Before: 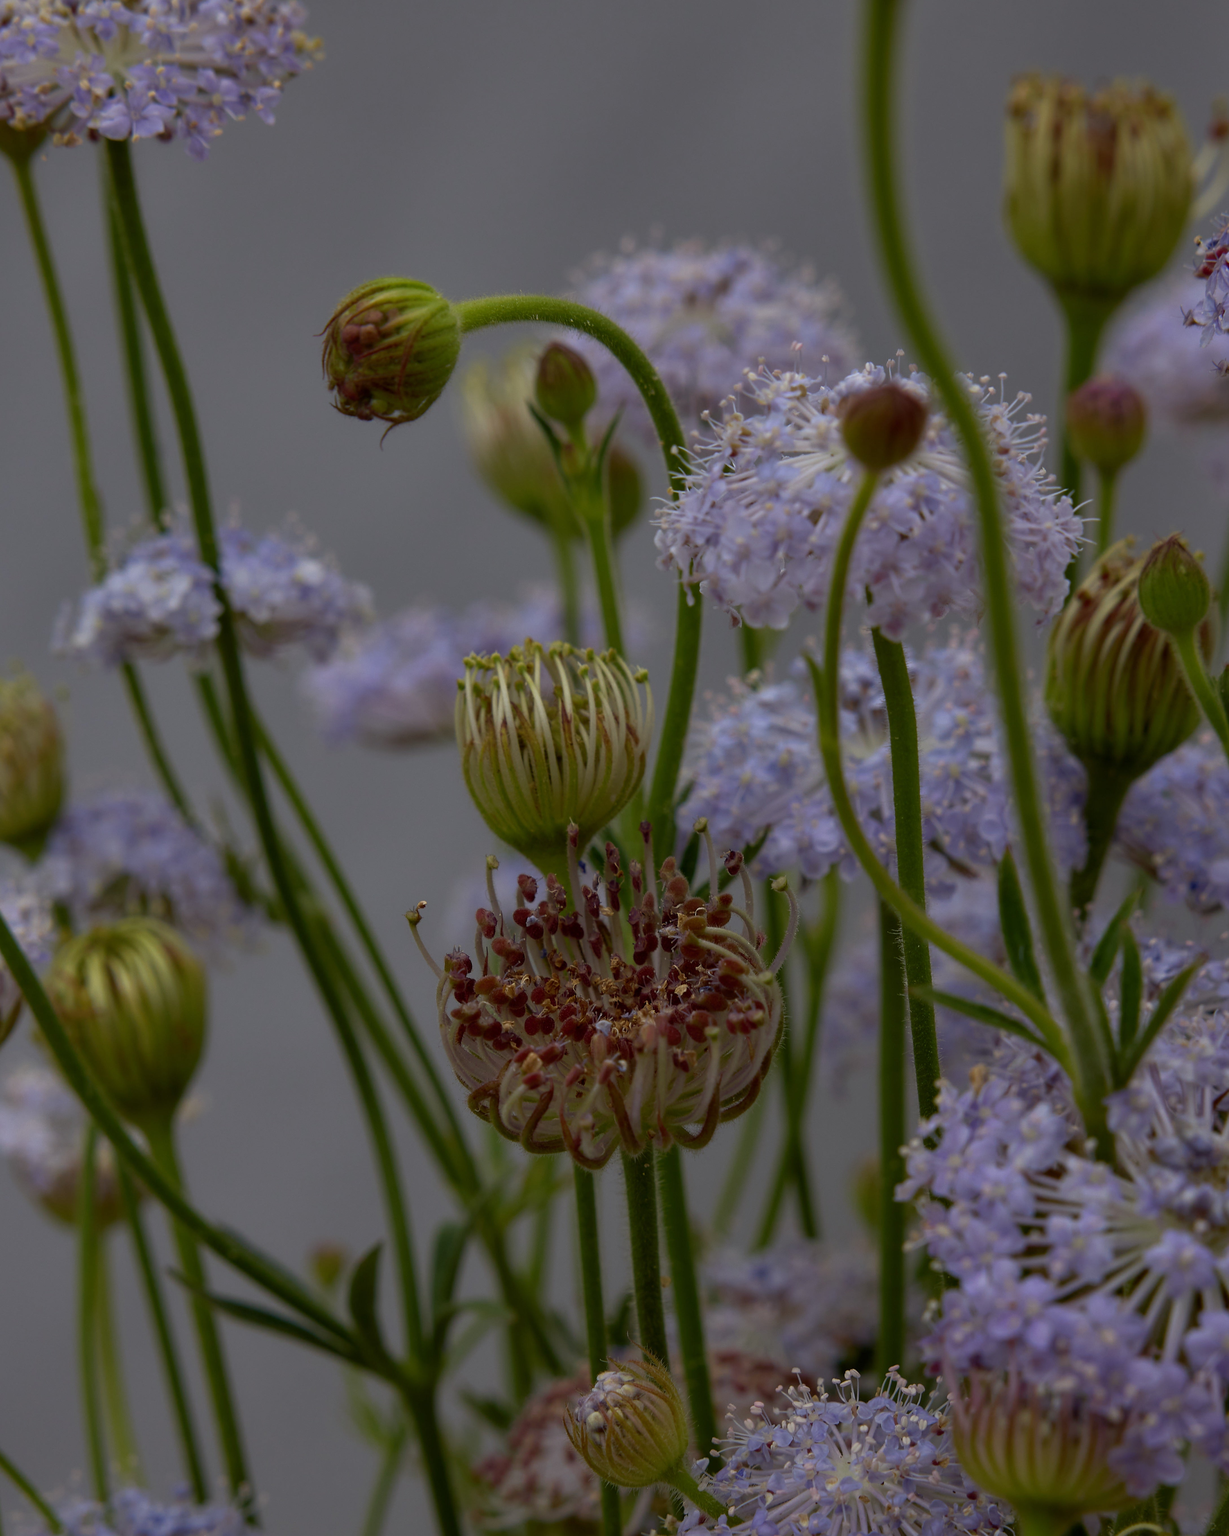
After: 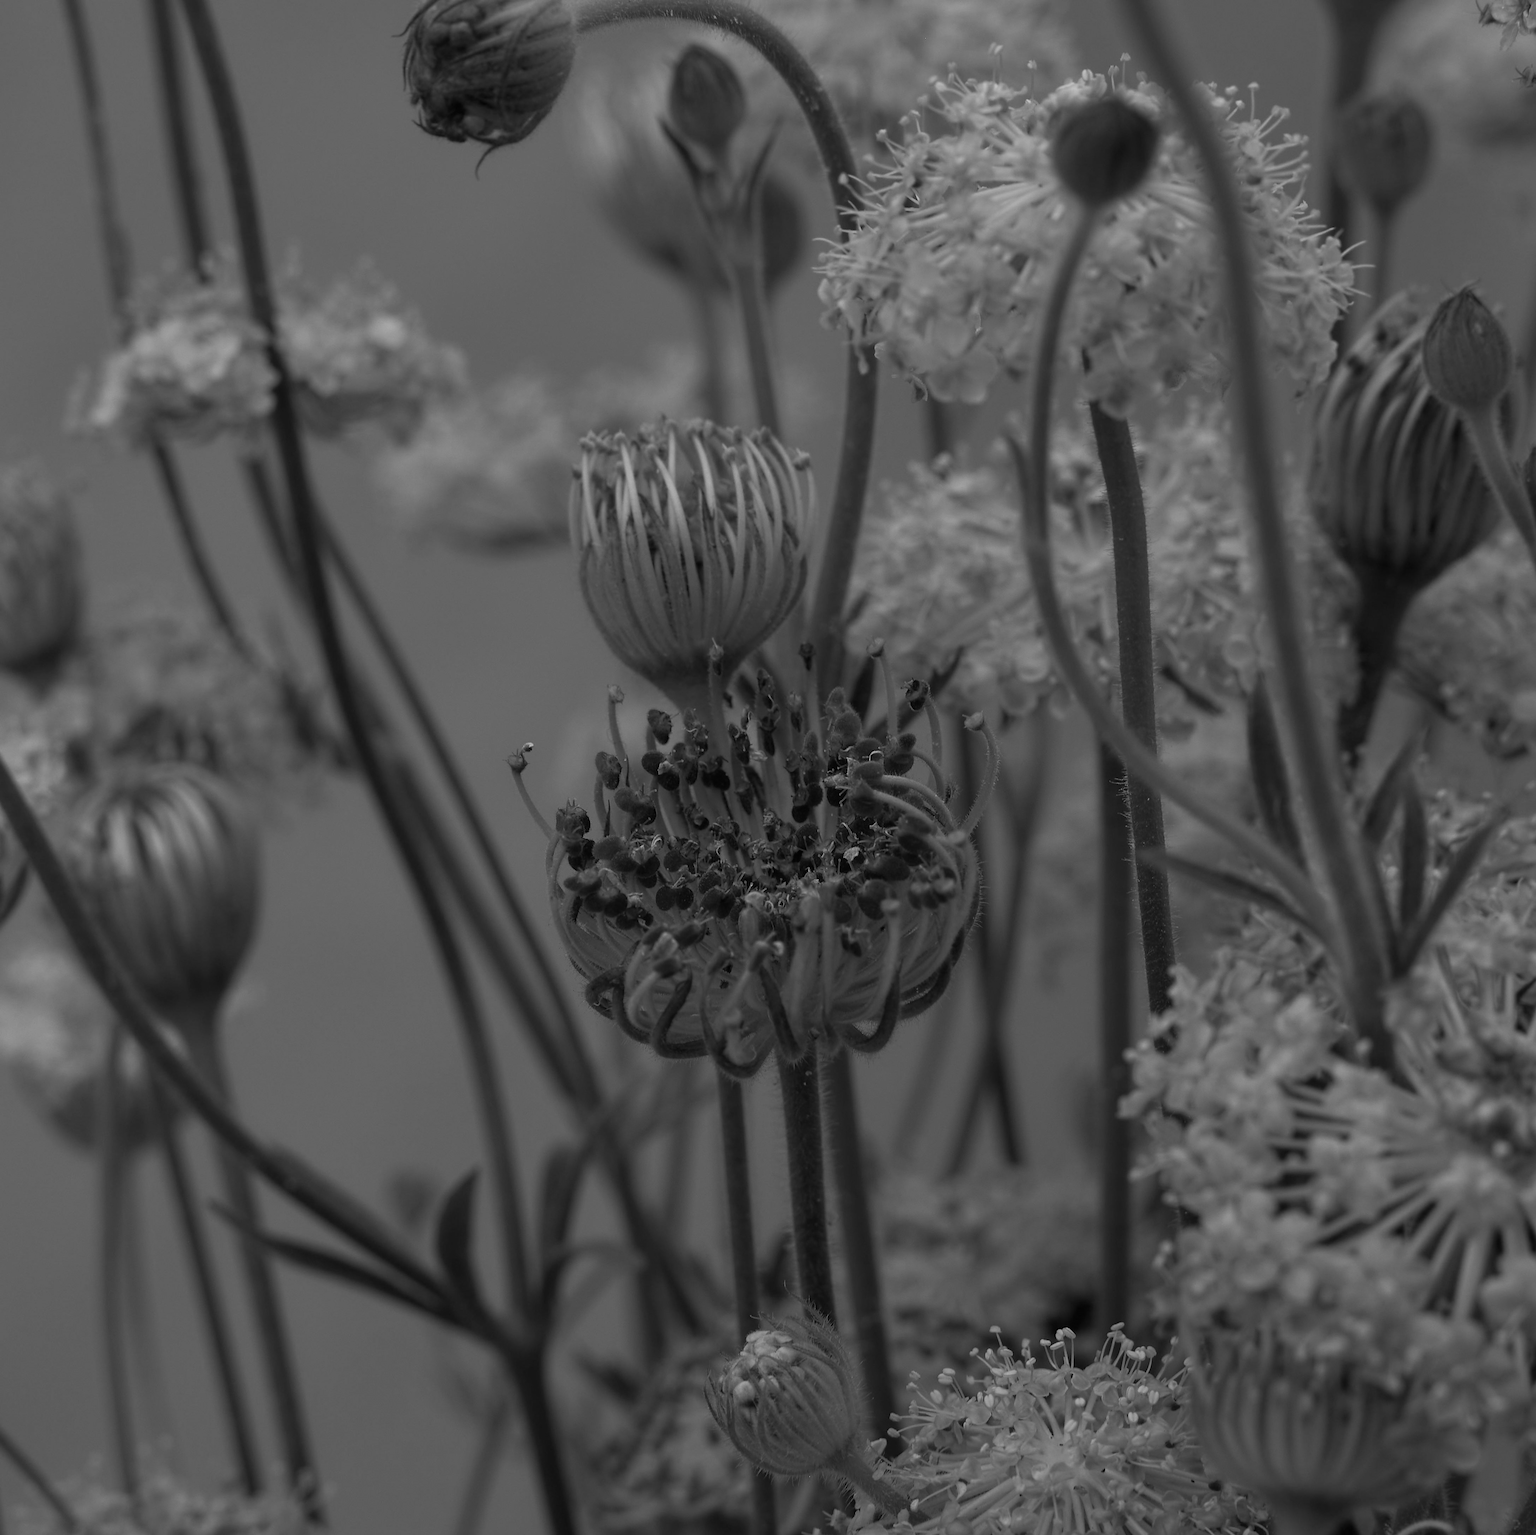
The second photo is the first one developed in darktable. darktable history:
crop and rotate: top 19.998%
monochrome: on, module defaults
